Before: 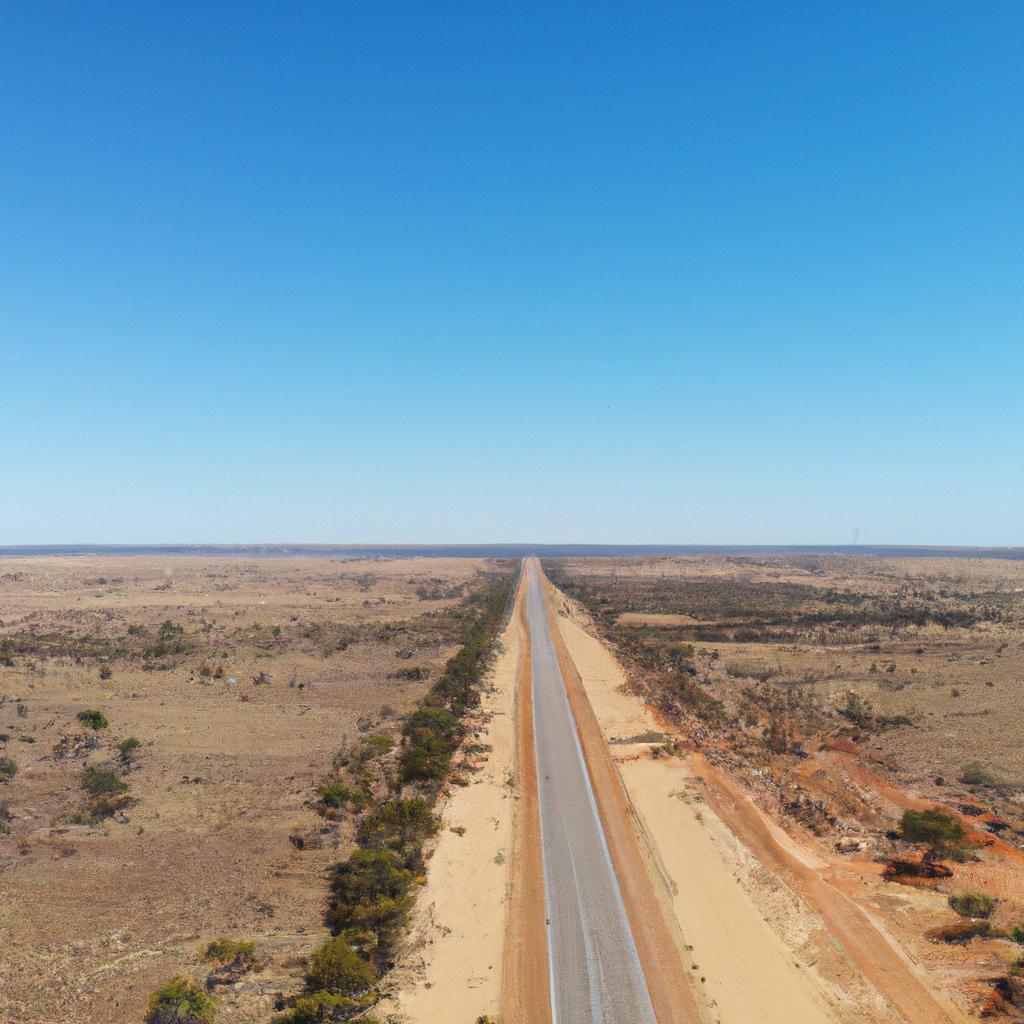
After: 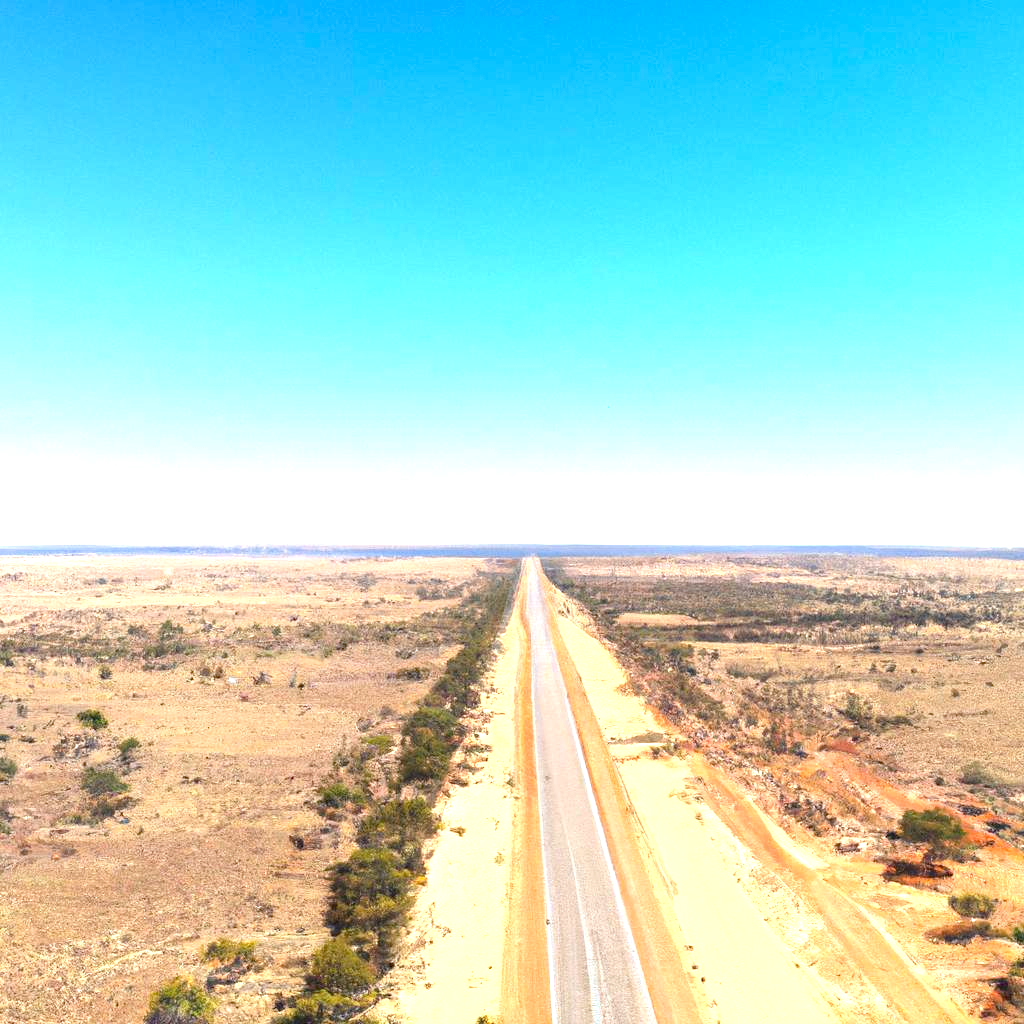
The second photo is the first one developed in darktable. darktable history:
exposure: black level correction 0.001, exposure 1.398 EV, compensate exposure bias true, compensate highlight preservation false
haze removal: compatibility mode true, adaptive false
